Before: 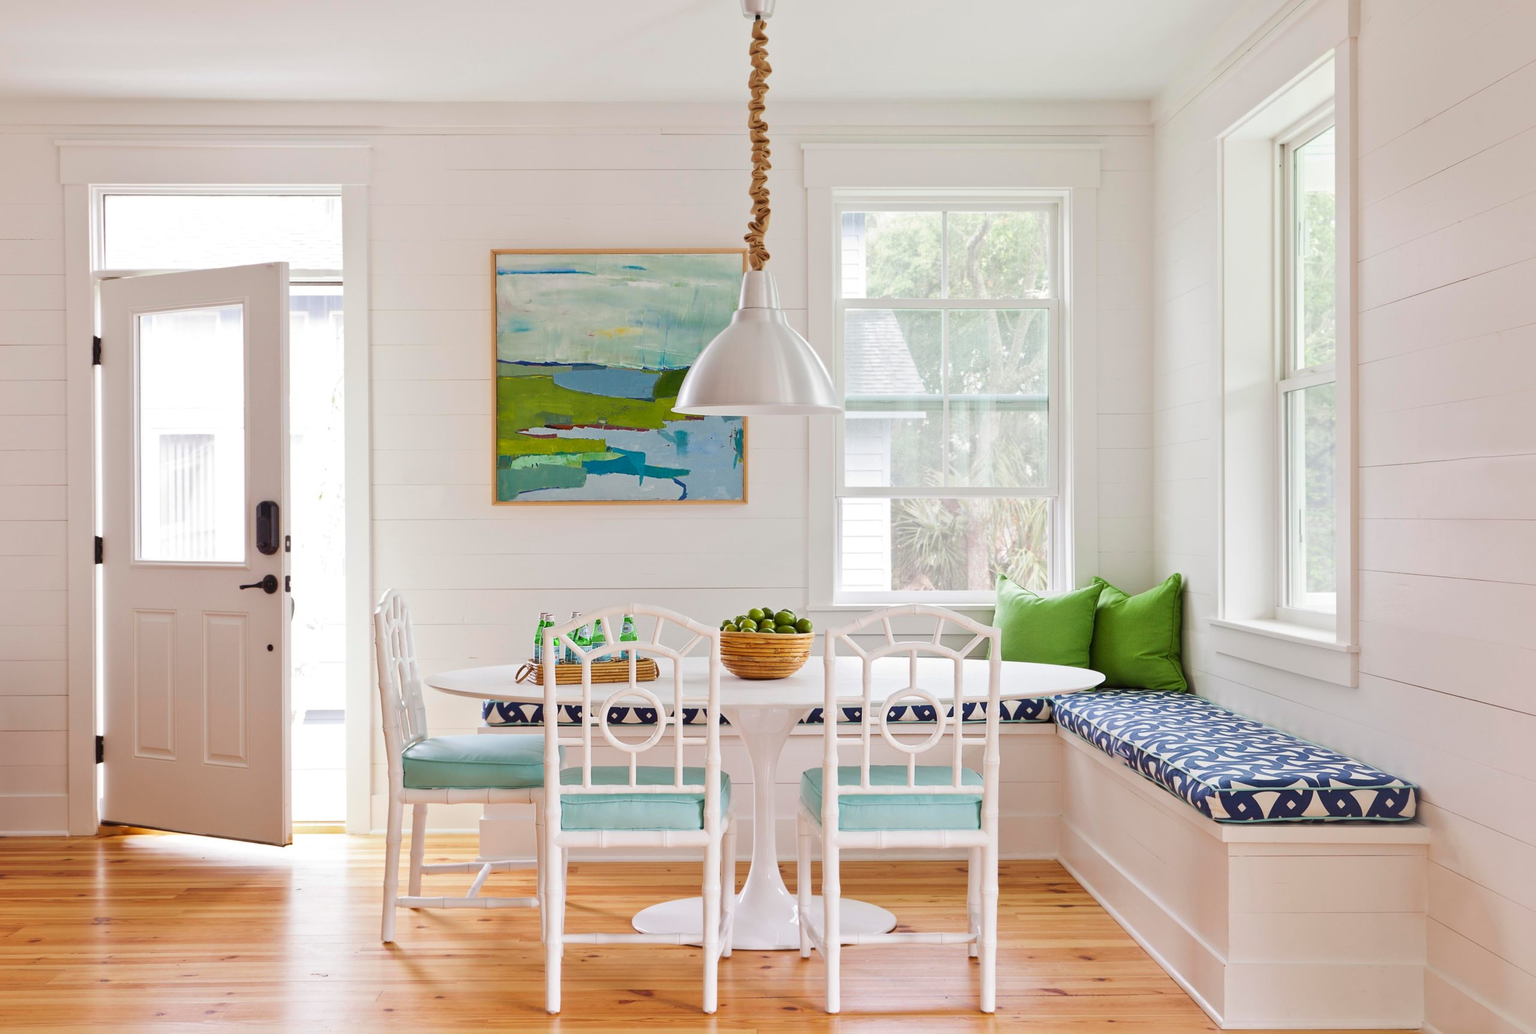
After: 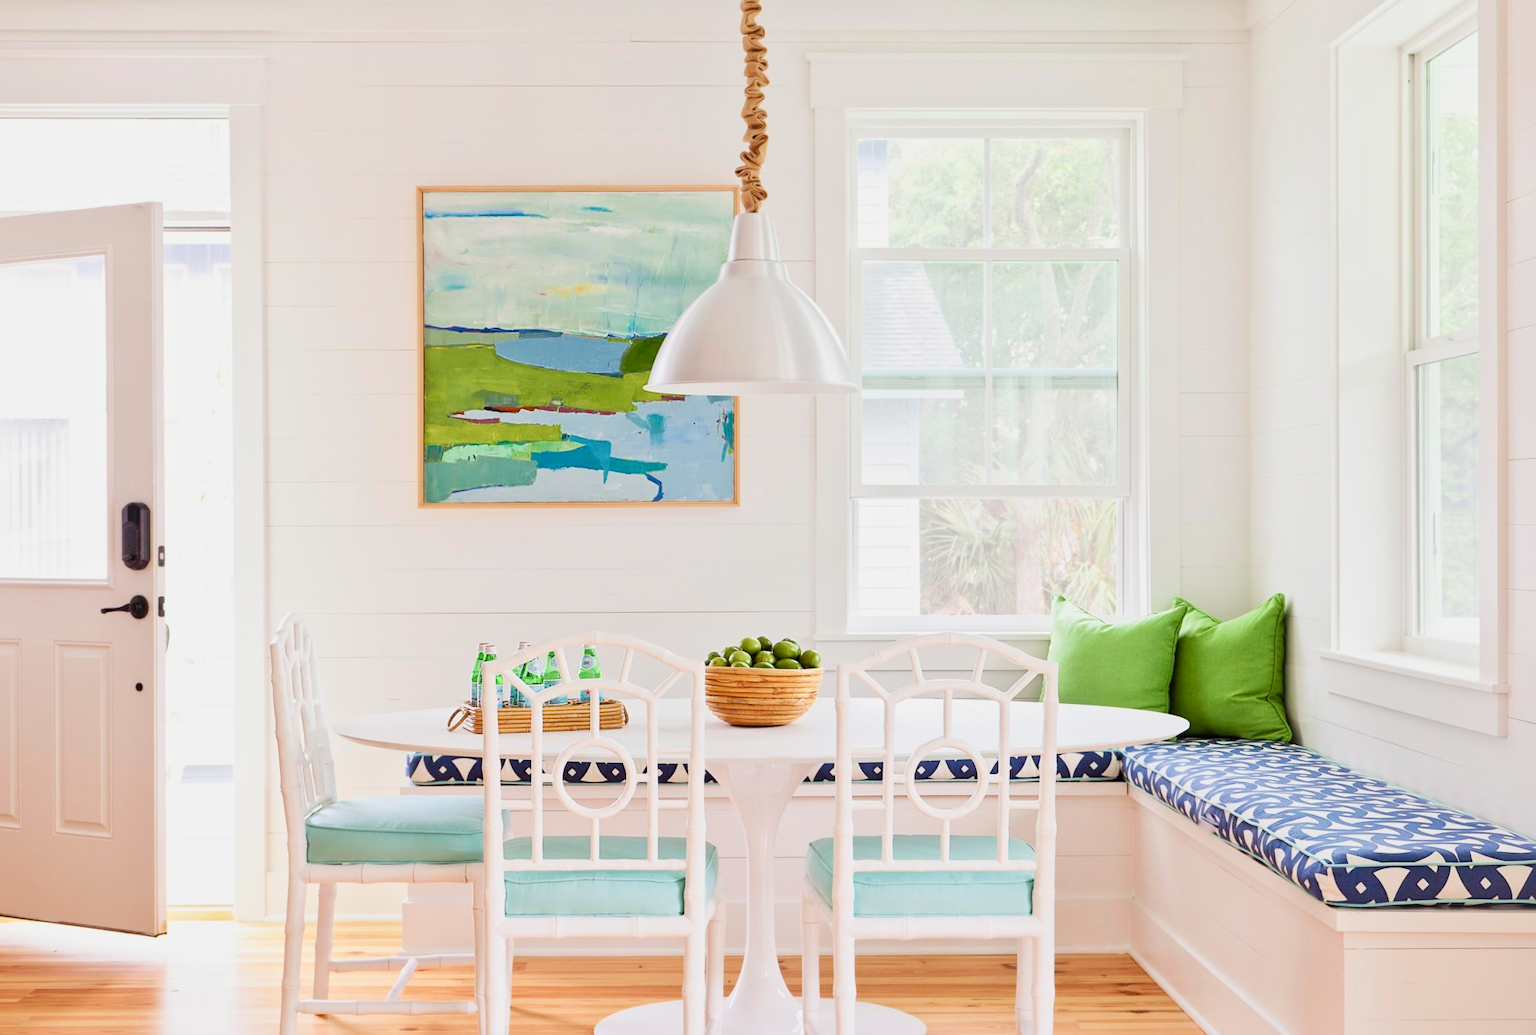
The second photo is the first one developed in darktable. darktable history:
filmic rgb: black relative exposure -7.65 EV, white relative exposure 4.56 EV, hardness 3.61, contrast 1.061, color science v6 (2022)
local contrast: mode bilateral grid, contrast 9, coarseness 25, detail 115%, midtone range 0.2
color balance rgb: perceptual saturation grading › global saturation 0.314%, perceptual saturation grading › highlights -16.025%, perceptual saturation grading › shadows 25.782%
crop and rotate: left 10.393%, top 9.812%, right 10.04%, bottom 10.51%
exposure: black level correction 0, exposure 0.893 EV, compensate highlight preservation false
